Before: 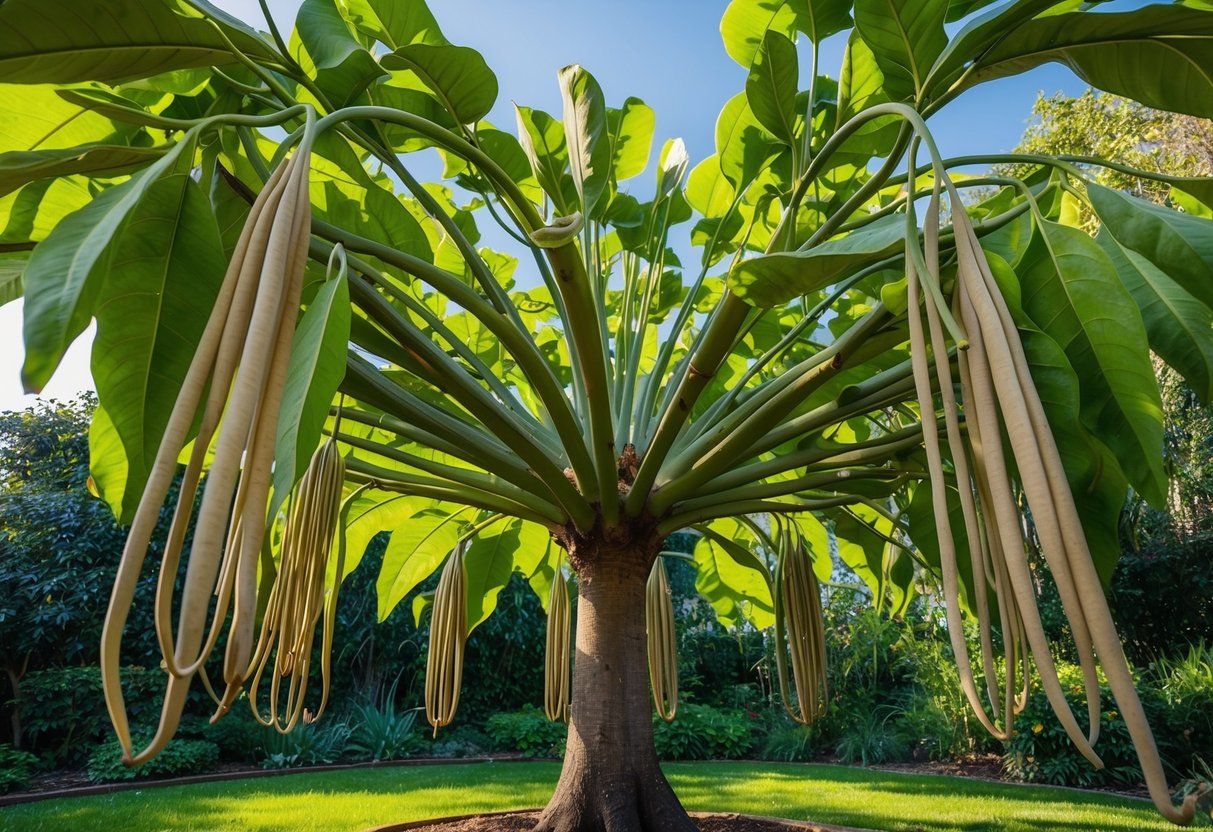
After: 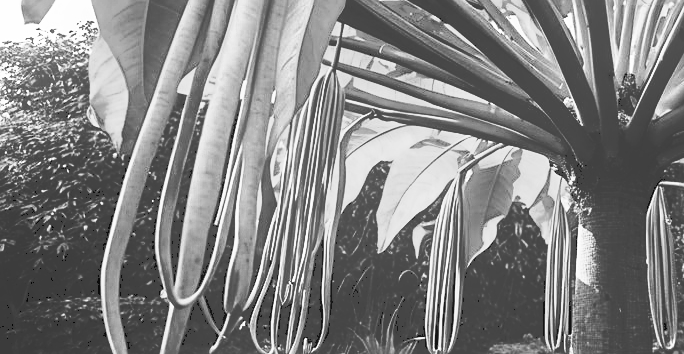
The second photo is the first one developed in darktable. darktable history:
shadows and highlights: shadows 0, highlights 40
monochrome: on, module defaults
bloom: size 15%, threshold 97%, strength 7%
sharpen: on, module defaults
color zones: curves: ch0 [(0.11, 0.396) (0.195, 0.36) (0.25, 0.5) (0.303, 0.412) (0.357, 0.544) (0.75, 0.5) (0.967, 0.328)]; ch1 [(0, 0.468) (0.112, 0.512) (0.202, 0.6) (0.25, 0.5) (0.307, 0.352) (0.357, 0.544) (0.75, 0.5) (0.963, 0.524)]
tone curve: curves: ch0 [(0, 0) (0.003, 0.24) (0.011, 0.24) (0.025, 0.24) (0.044, 0.244) (0.069, 0.244) (0.1, 0.252) (0.136, 0.264) (0.177, 0.274) (0.224, 0.284) (0.277, 0.313) (0.335, 0.361) (0.399, 0.415) (0.468, 0.498) (0.543, 0.595) (0.623, 0.695) (0.709, 0.793) (0.801, 0.883) (0.898, 0.942) (1, 1)], preserve colors none
crop: top 44.483%, right 43.593%, bottom 12.892%
base curve: curves: ch0 [(0, 0) (0.028, 0.03) (0.121, 0.232) (0.46, 0.748) (0.859, 0.968) (1, 1)], preserve colors none
